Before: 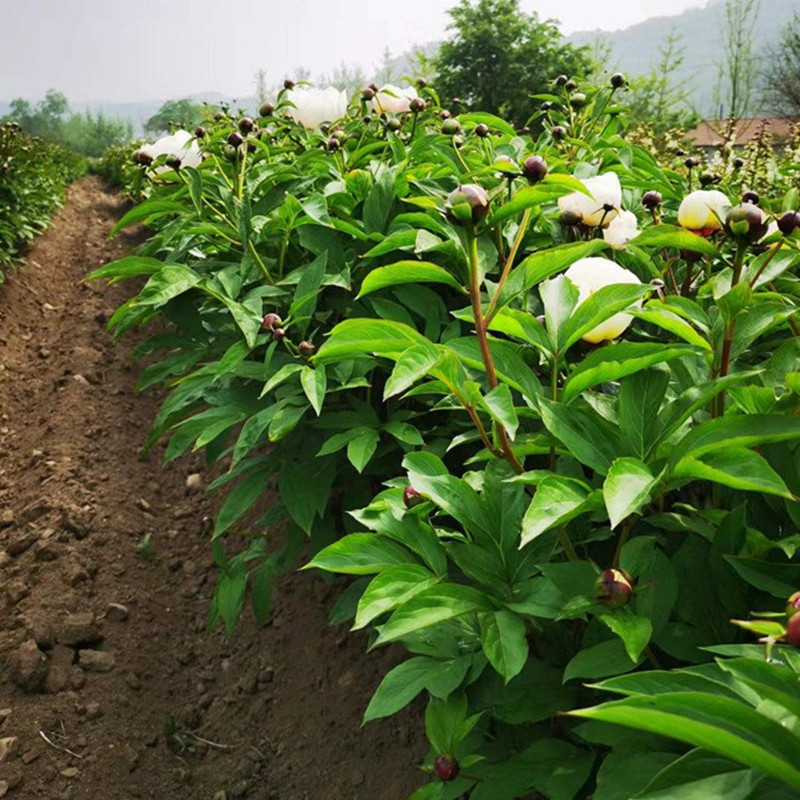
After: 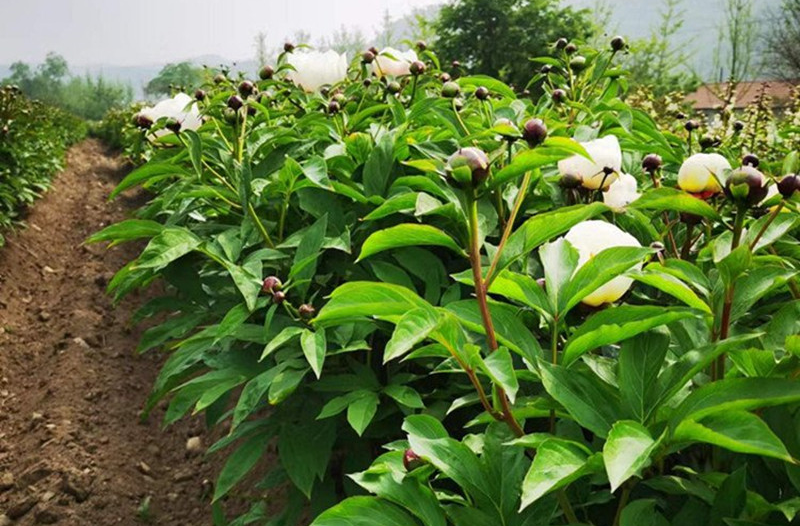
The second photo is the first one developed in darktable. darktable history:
crop and rotate: top 4.717%, bottom 29.531%
